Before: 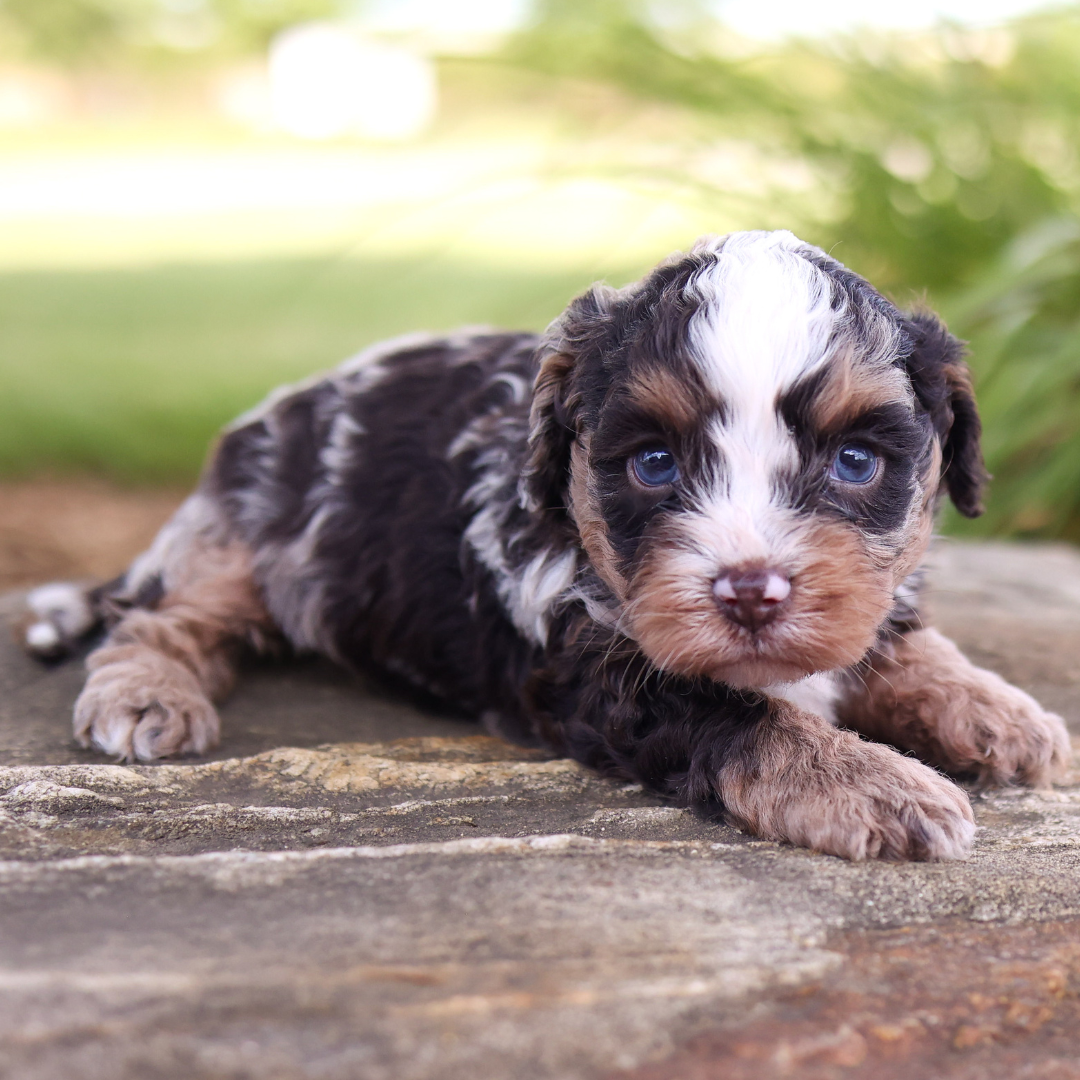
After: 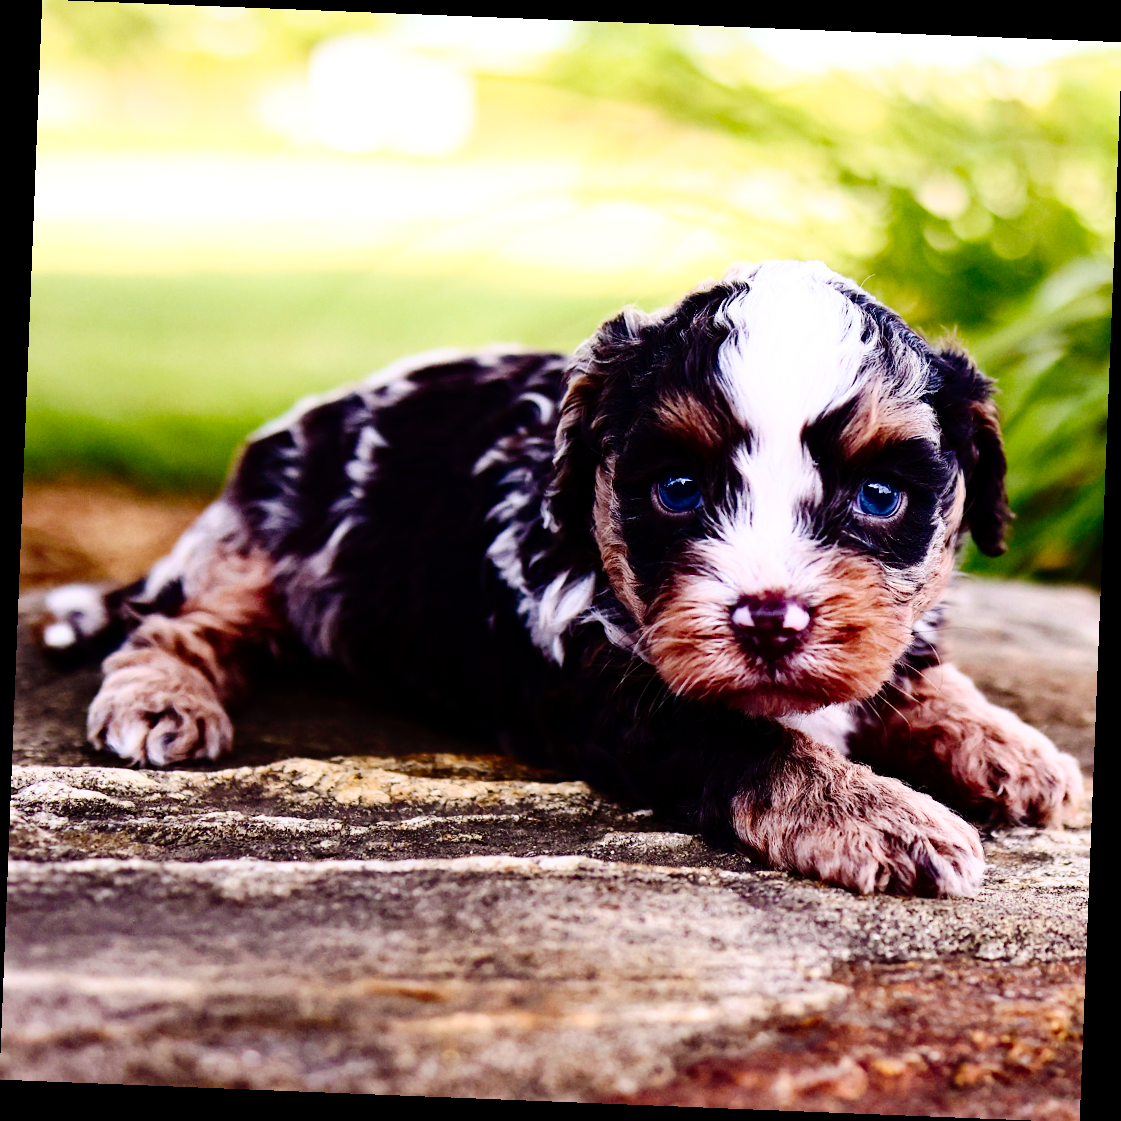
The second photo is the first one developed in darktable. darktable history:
haze removal: strength 0.4, distance 0.22, compatibility mode true, adaptive false
contrast brightness saturation: contrast 0.32, brightness -0.08, saturation 0.17
tone curve: curves: ch0 [(0, 0) (0.003, 0) (0.011, 0.002) (0.025, 0.004) (0.044, 0.007) (0.069, 0.015) (0.1, 0.025) (0.136, 0.04) (0.177, 0.09) (0.224, 0.152) (0.277, 0.239) (0.335, 0.335) (0.399, 0.43) (0.468, 0.524) (0.543, 0.621) (0.623, 0.712) (0.709, 0.789) (0.801, 0.871) (0.898, 0.951) (1, 1)], preserve colors none
rotate and perspective: rotation 2.27°, automatic cropping off
